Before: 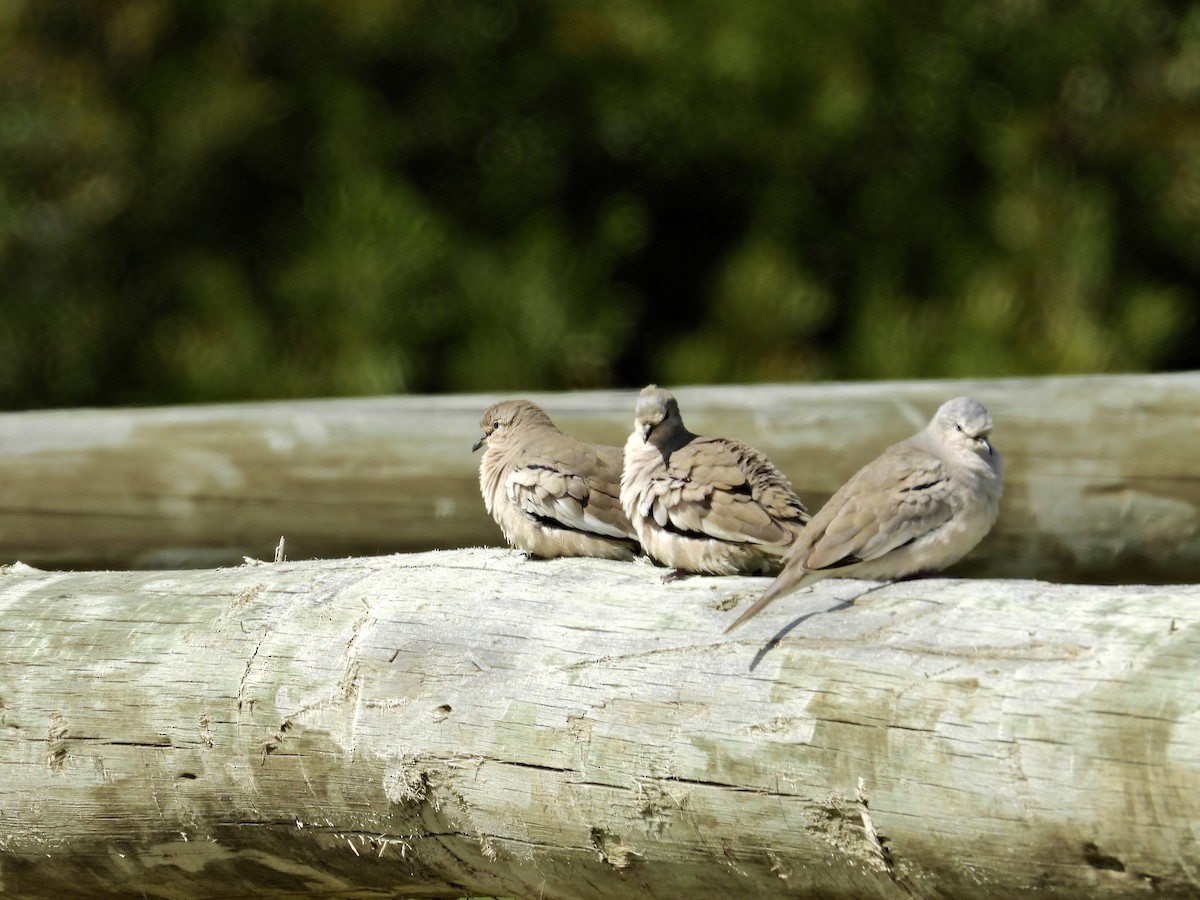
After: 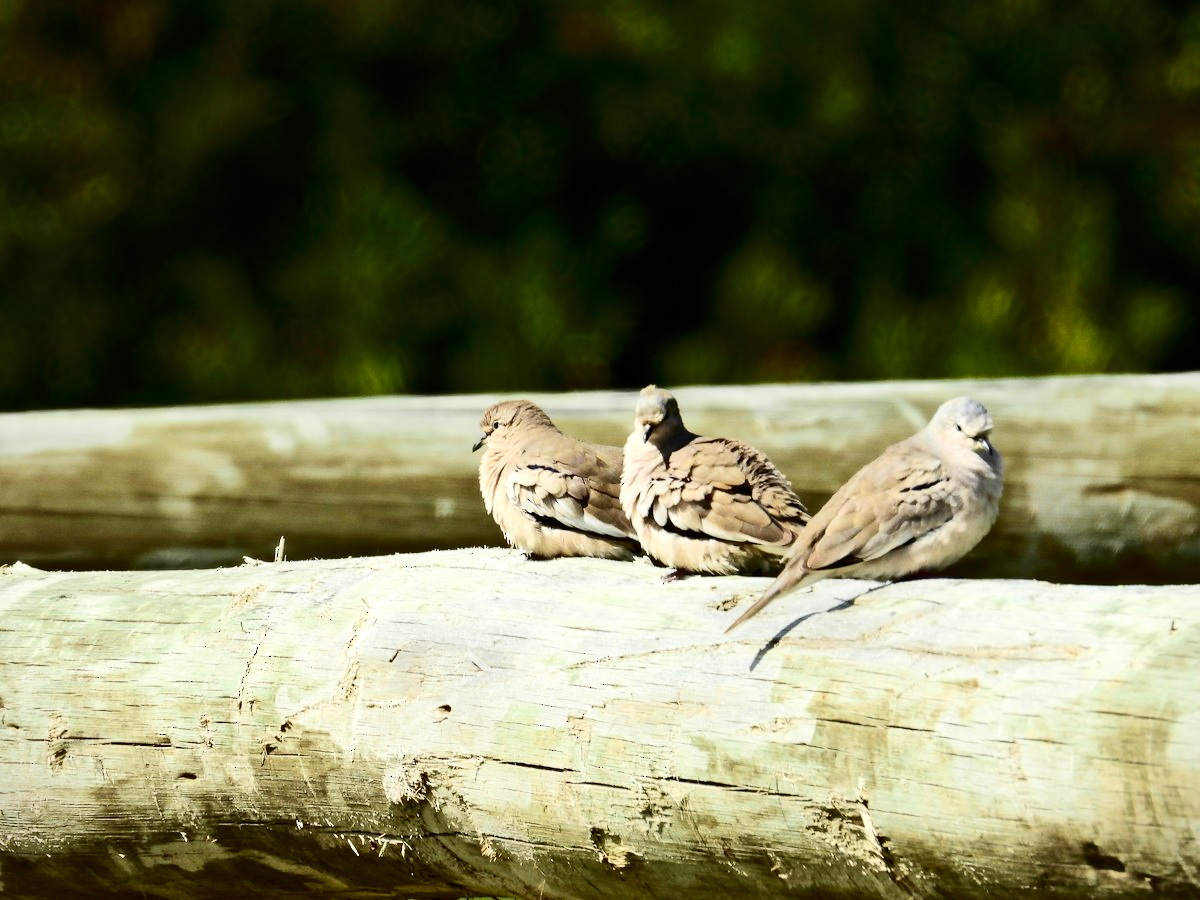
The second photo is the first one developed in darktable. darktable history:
vignetting: fall-off start 97.38%, fall-off radius 78.53%, brightness -0.58, saturation -0.121, width/height ratio 1.118, unbound false
contrast brightness saturation: contrast 0.396, brightness 0.041, saturation 0.255
